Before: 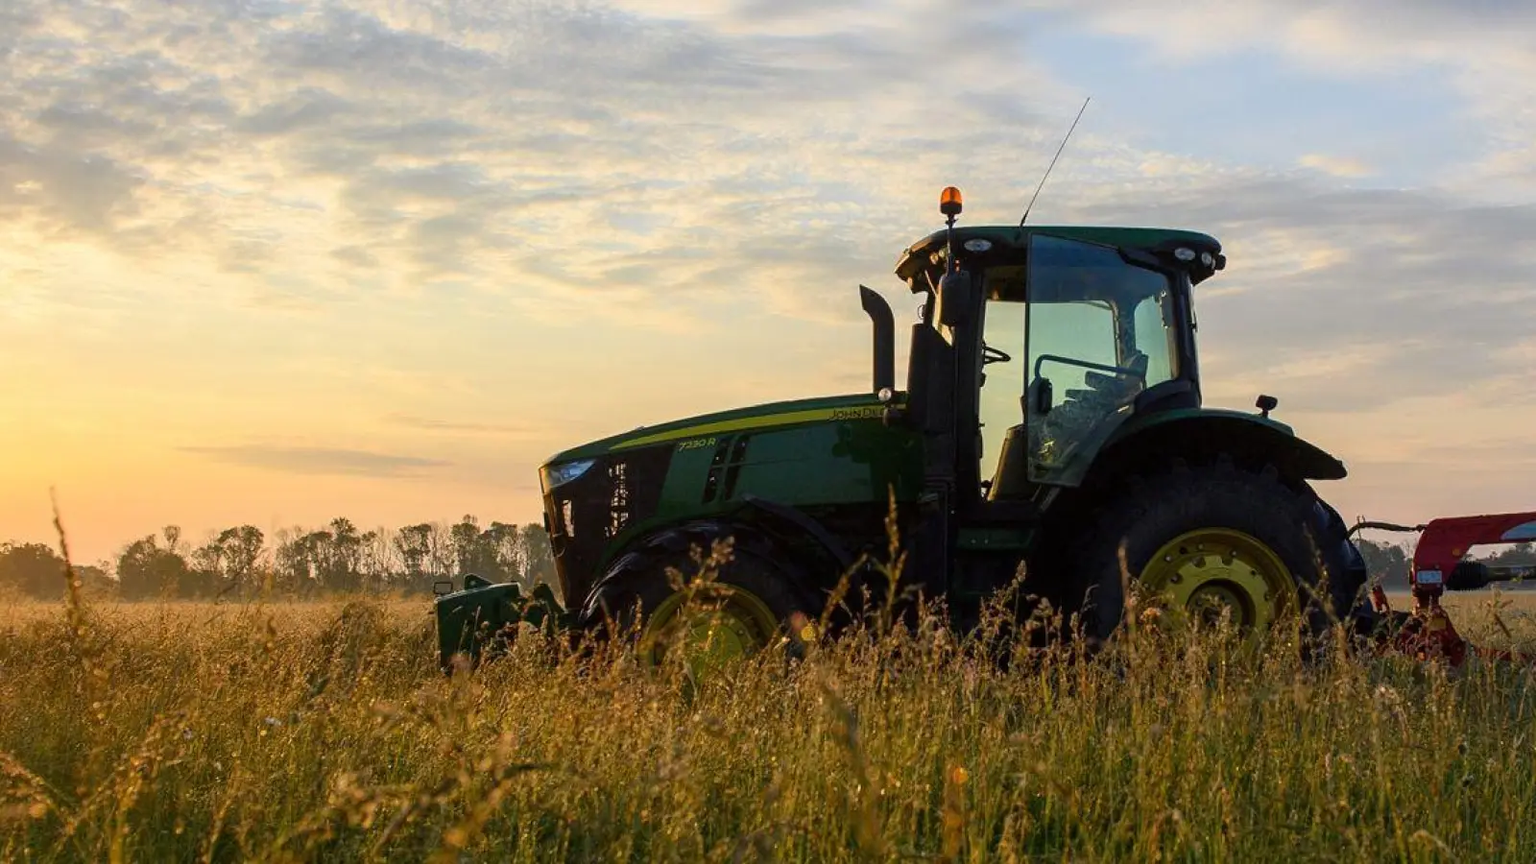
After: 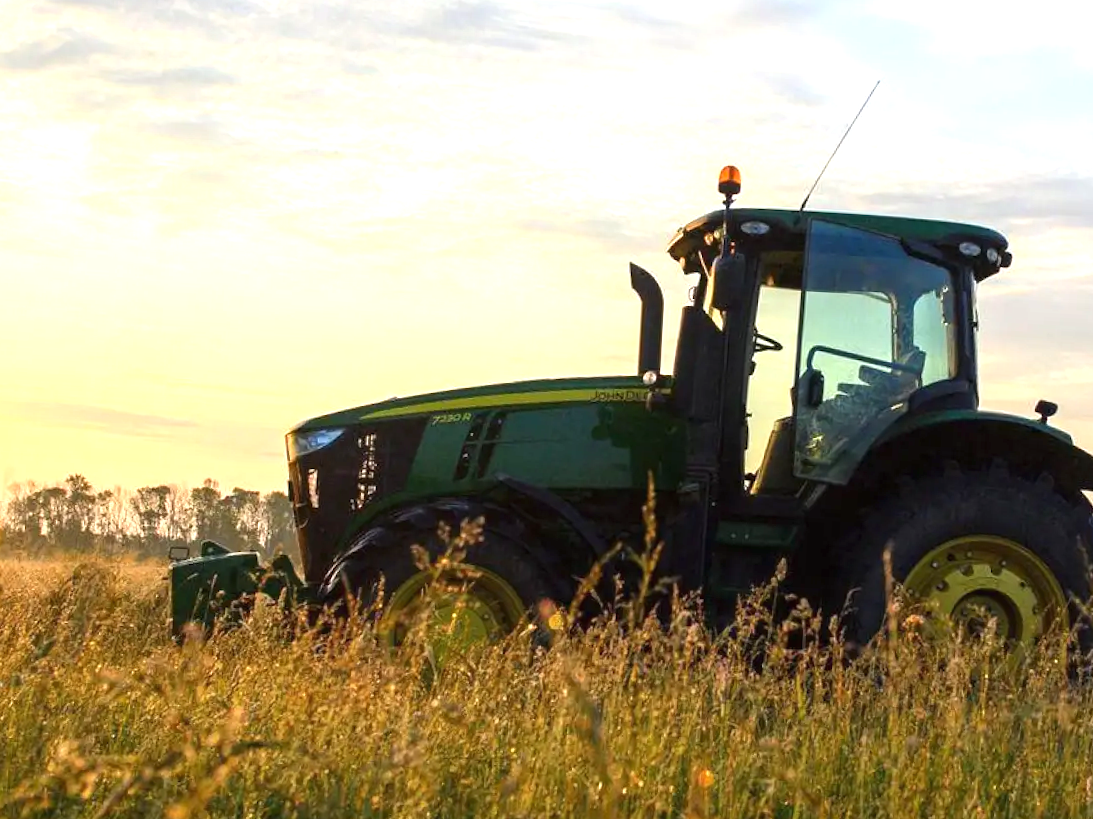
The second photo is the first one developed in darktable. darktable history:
crop and rotate: angle -3.19°, left 13.992%, top 0.04%, right 11.046%, bottom 0.056%
exposure: black level correction 0, exposure 0.909 EV, compensate exposure bias true, compensate highlight preservation false
